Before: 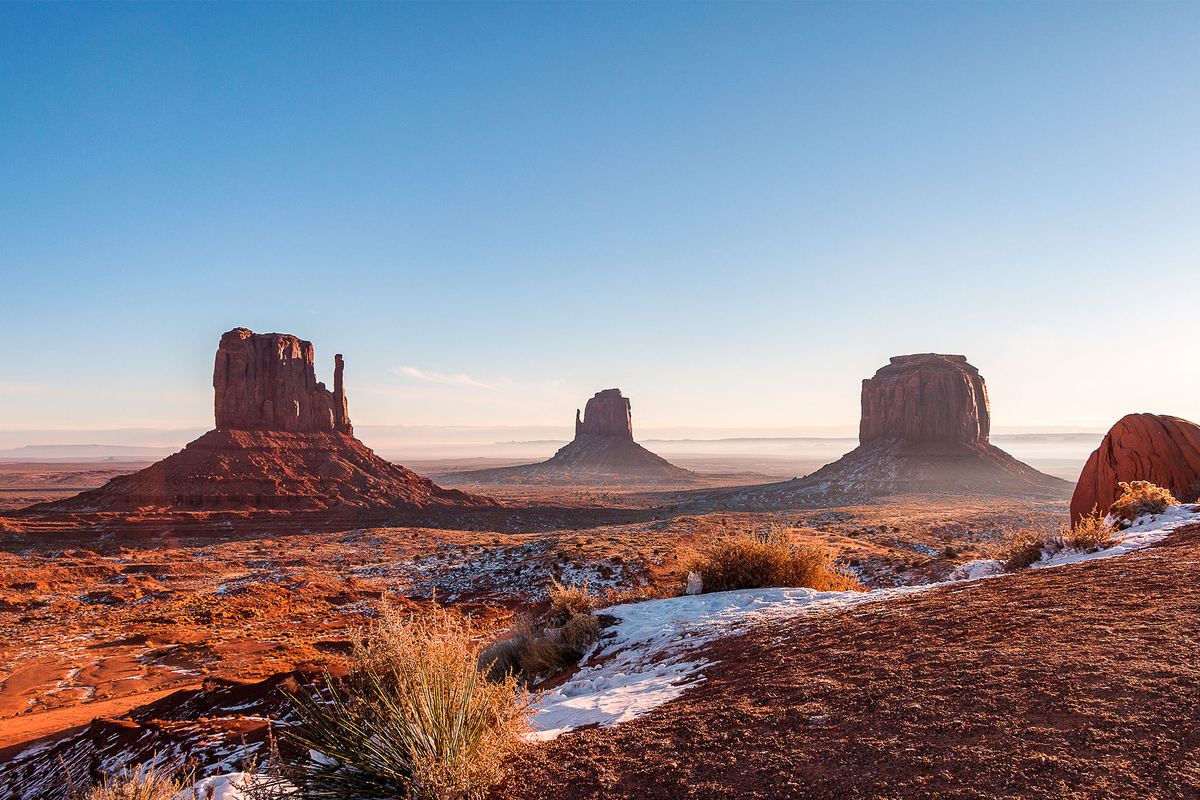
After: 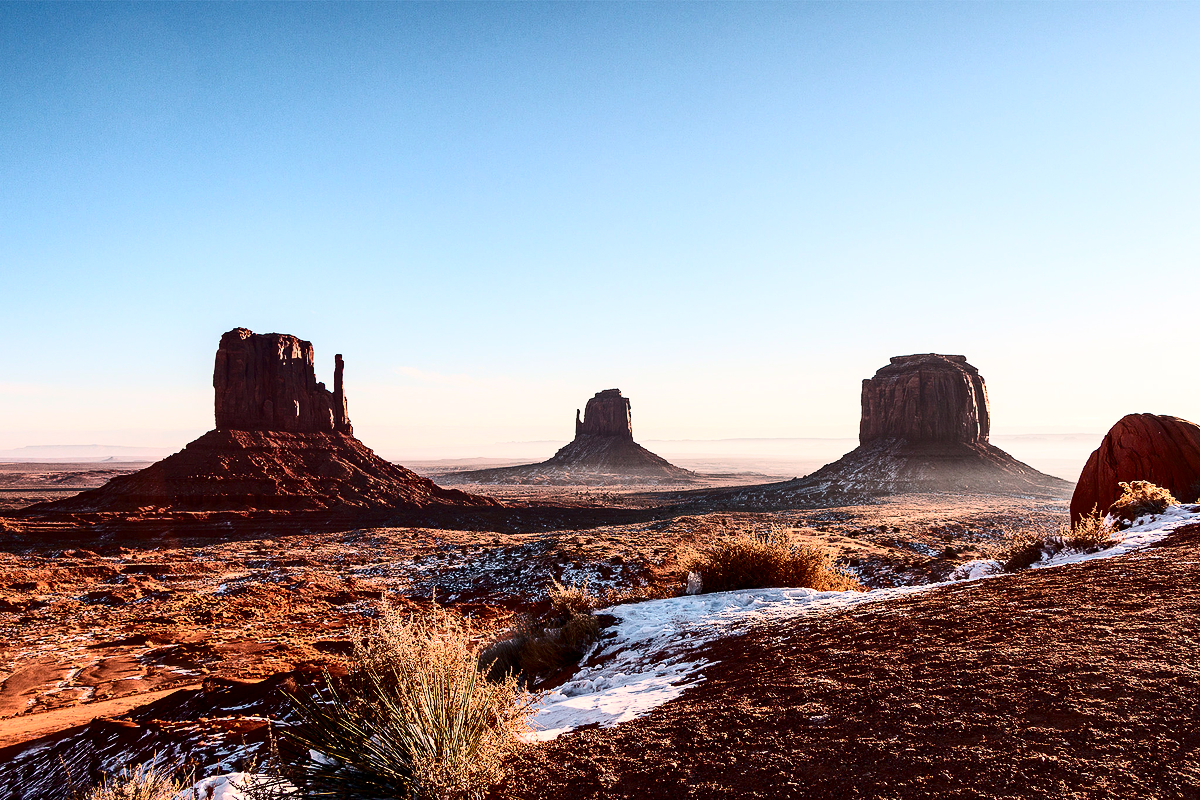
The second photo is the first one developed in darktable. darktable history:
exposure: black level correction 0.001, exposure 0.017 EV, compensate highlight preservation false
contrast brightness saturation: contrast 0.486, saturation -0.083
